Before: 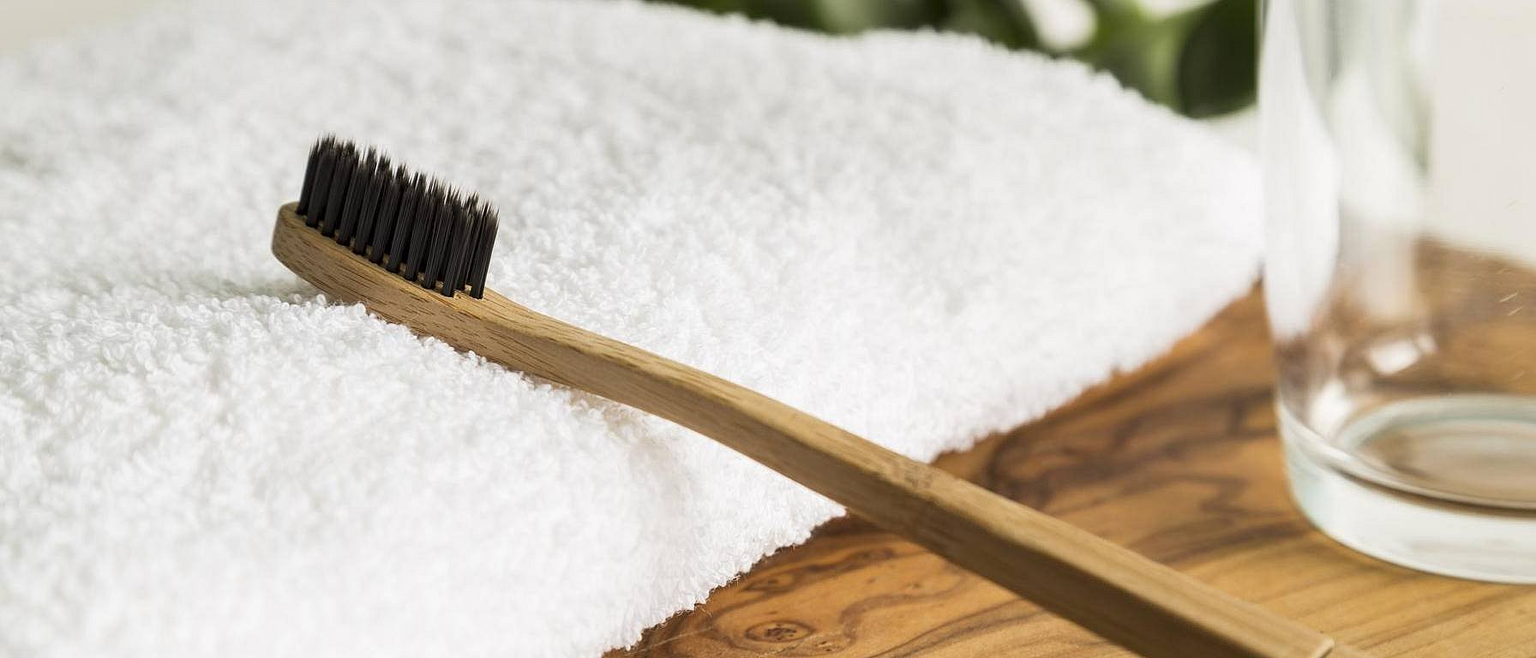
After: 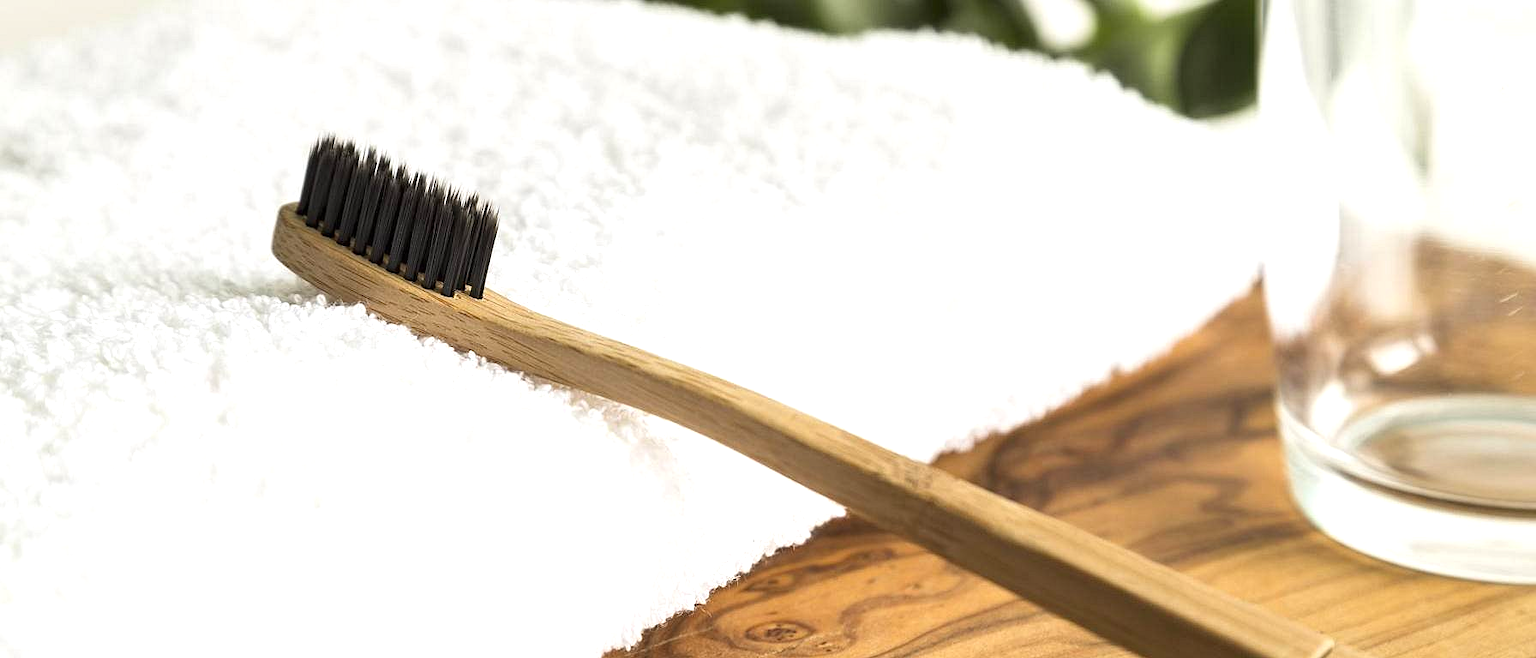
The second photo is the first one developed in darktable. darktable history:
exposure: black level correction 0, exposure 0.5 EV, compensate exposure bias true, compensate highlight preservation false
tone equalizer: on, module defaults
